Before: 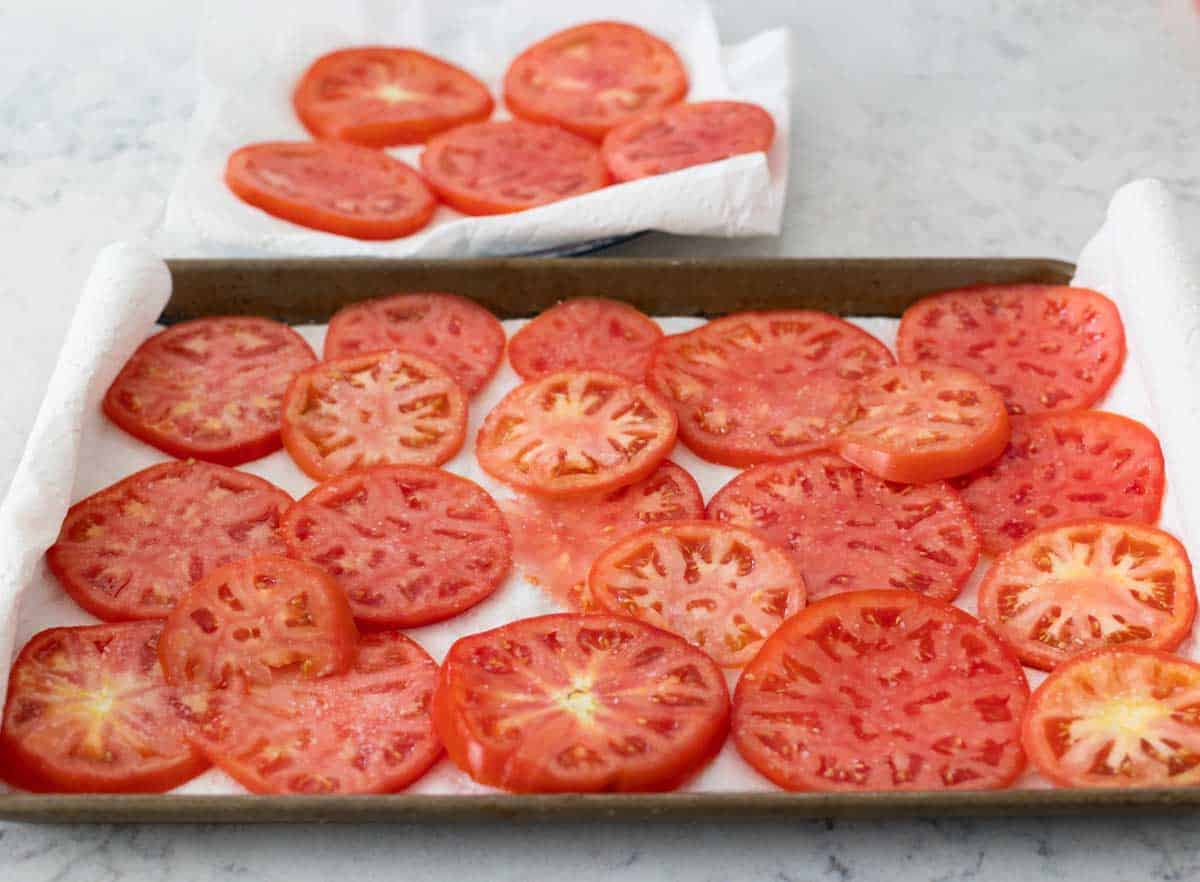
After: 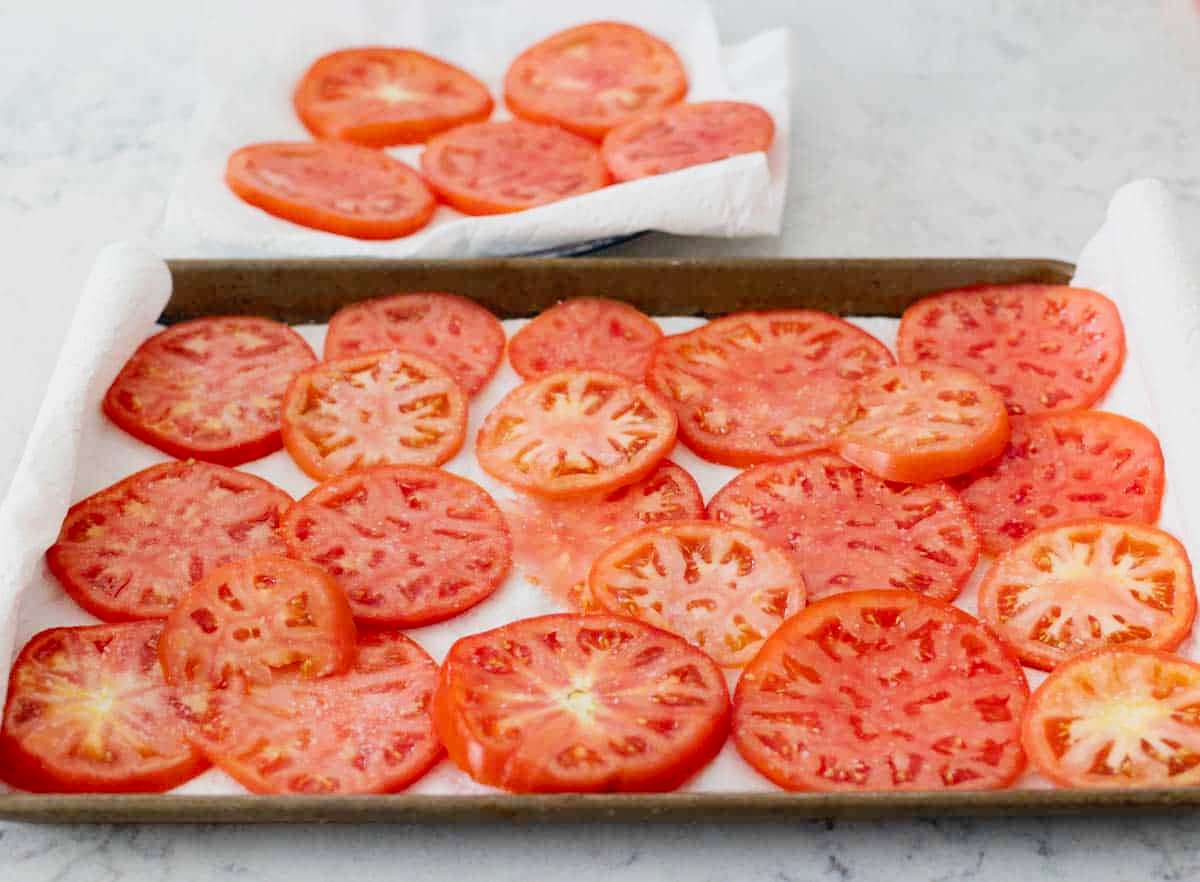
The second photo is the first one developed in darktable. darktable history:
tone curve: curves: ch0 [(0, 0.019) (0.066, 0.043) (0.189, 0.182) (0.368, 0.407) (0.501, 0.564) (0.677, 0.729) (0.851, 0.861) (0.997, 0.959)]; ch1 [(0, 0) (0.187, 0.121) (0.388, 0.346) (0.437, 0.409) (0.474, 0.472) (0.499, 0.501) (0.514, 0.515) (0.542, 0.557) (0.645, 0.686) (0.812, 0.856) (1, 1)]; ch2 [(0, 0) (0.246, 0.214) (0.421, 0.427) (0.459, 0.484) (0.5, 0.504) (0.518, 0.523) (0.529, 0.548) (0.56, 0.576) (0.607, 0.63) (0.744, 0.734) (0.867, 0.821) (0.993, 0.889)], preserve colors none
